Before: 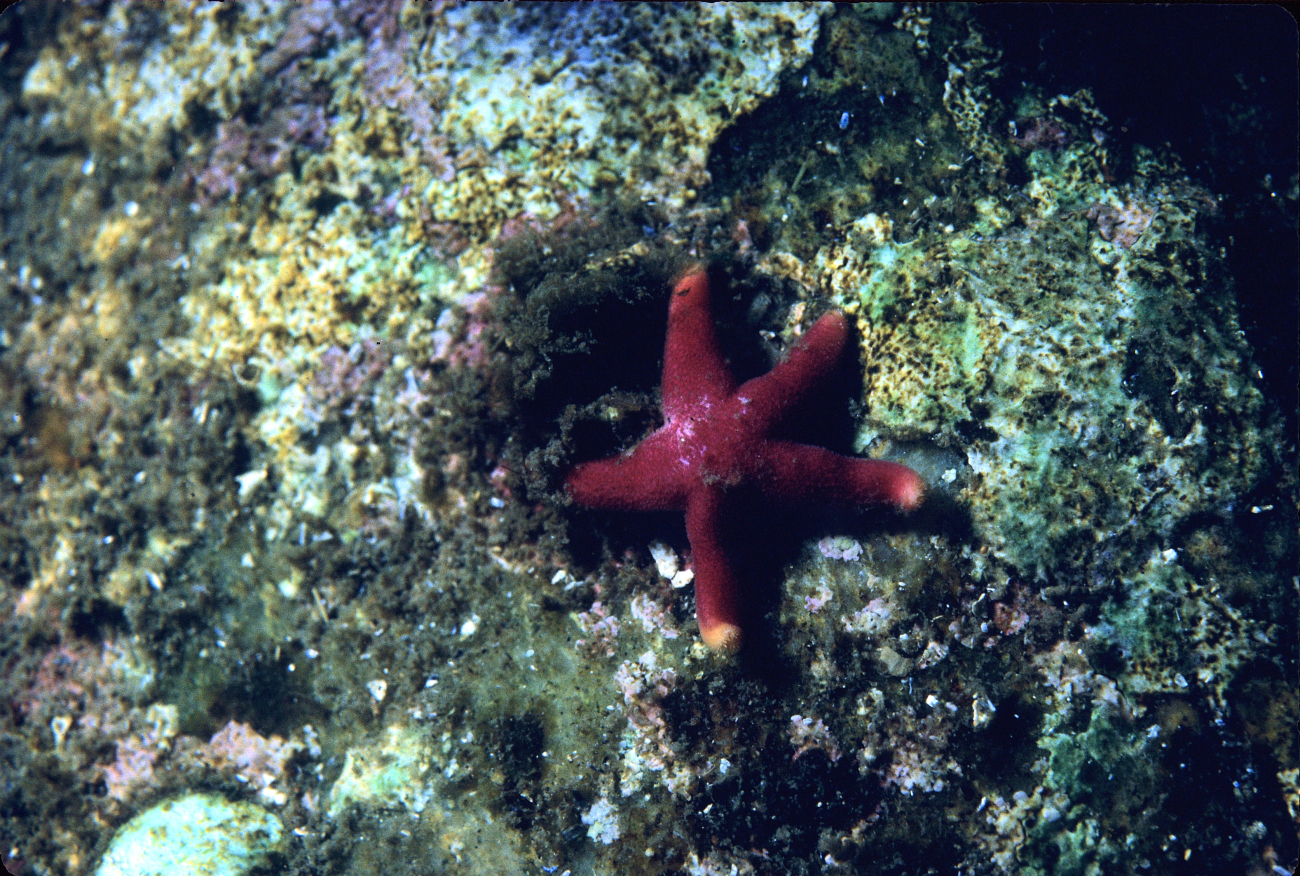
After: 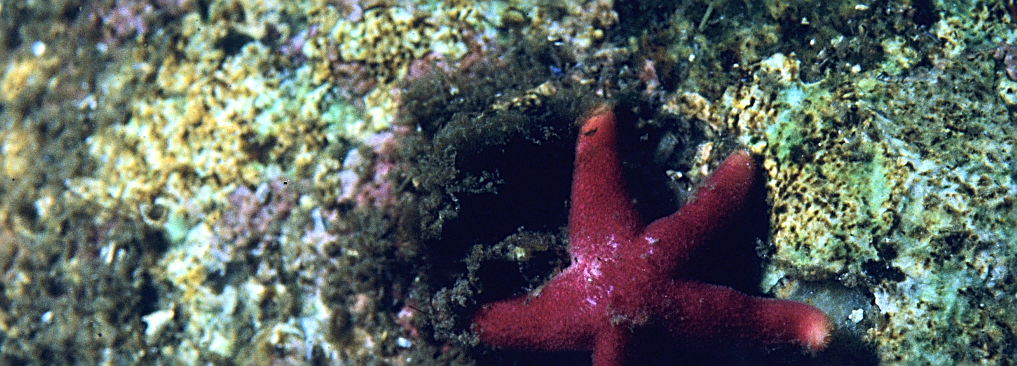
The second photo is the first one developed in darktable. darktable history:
crop: left 7.197%, top 18.347%, right 14.514%, bottom 39.864%
sharpen: on, module defaults
